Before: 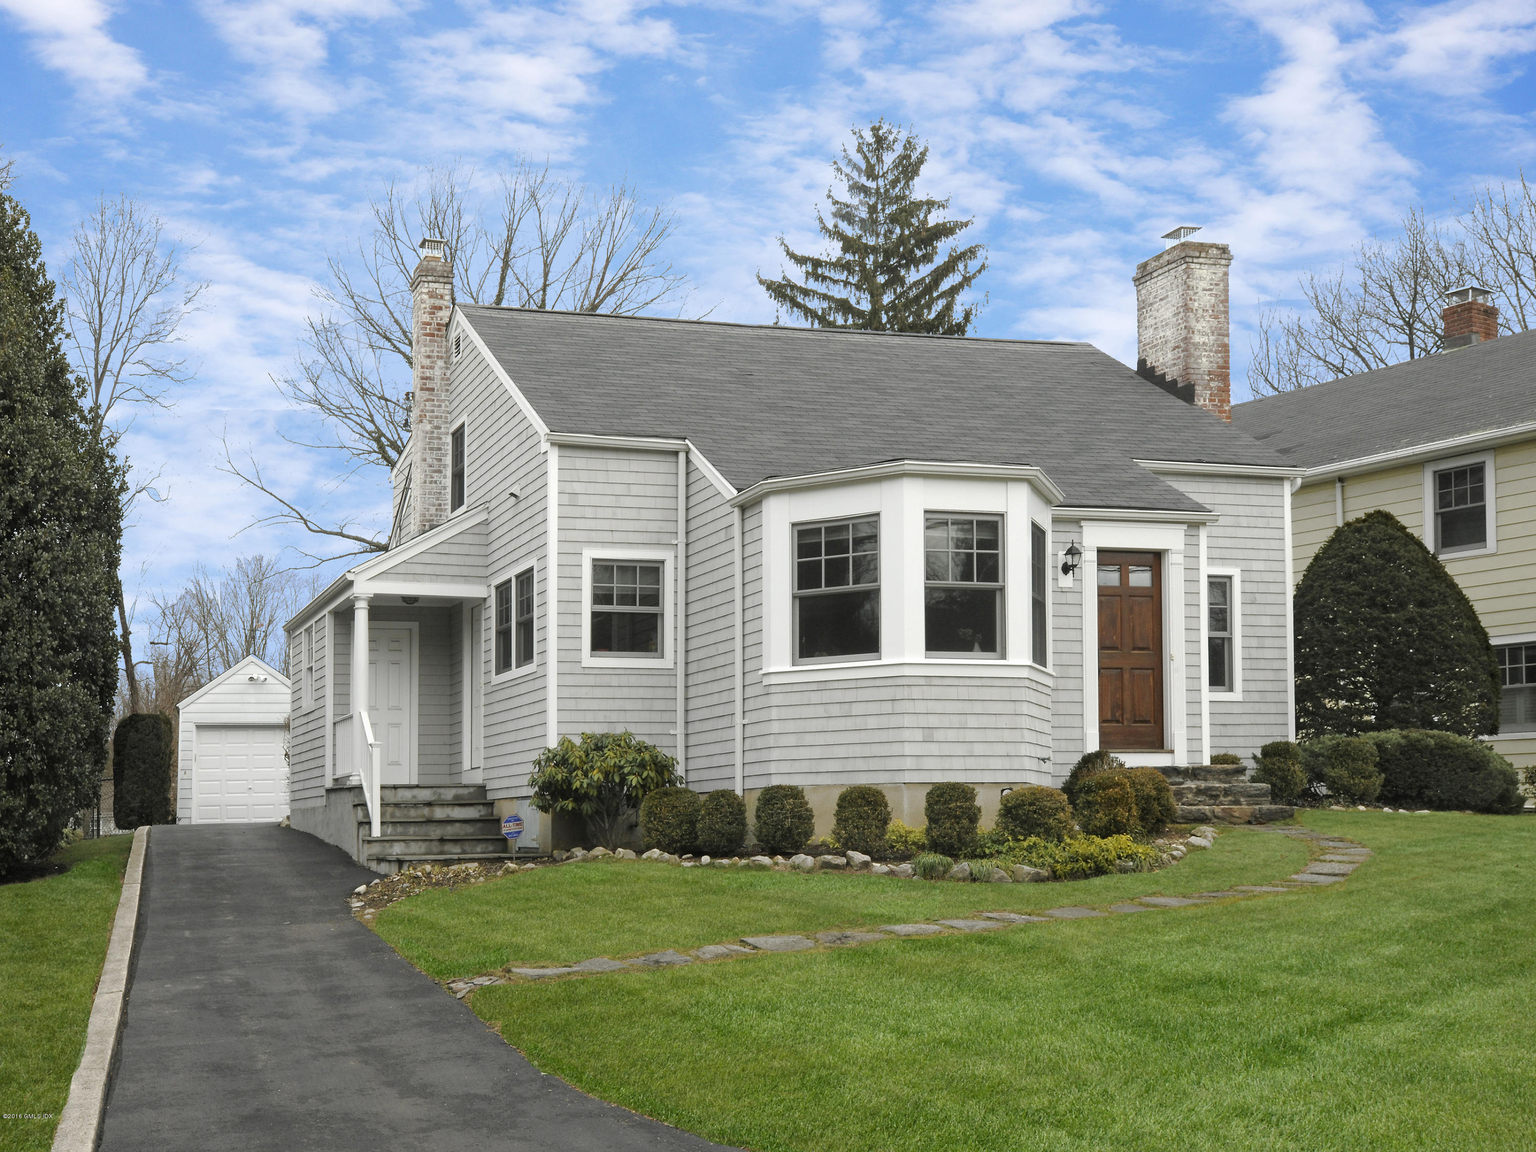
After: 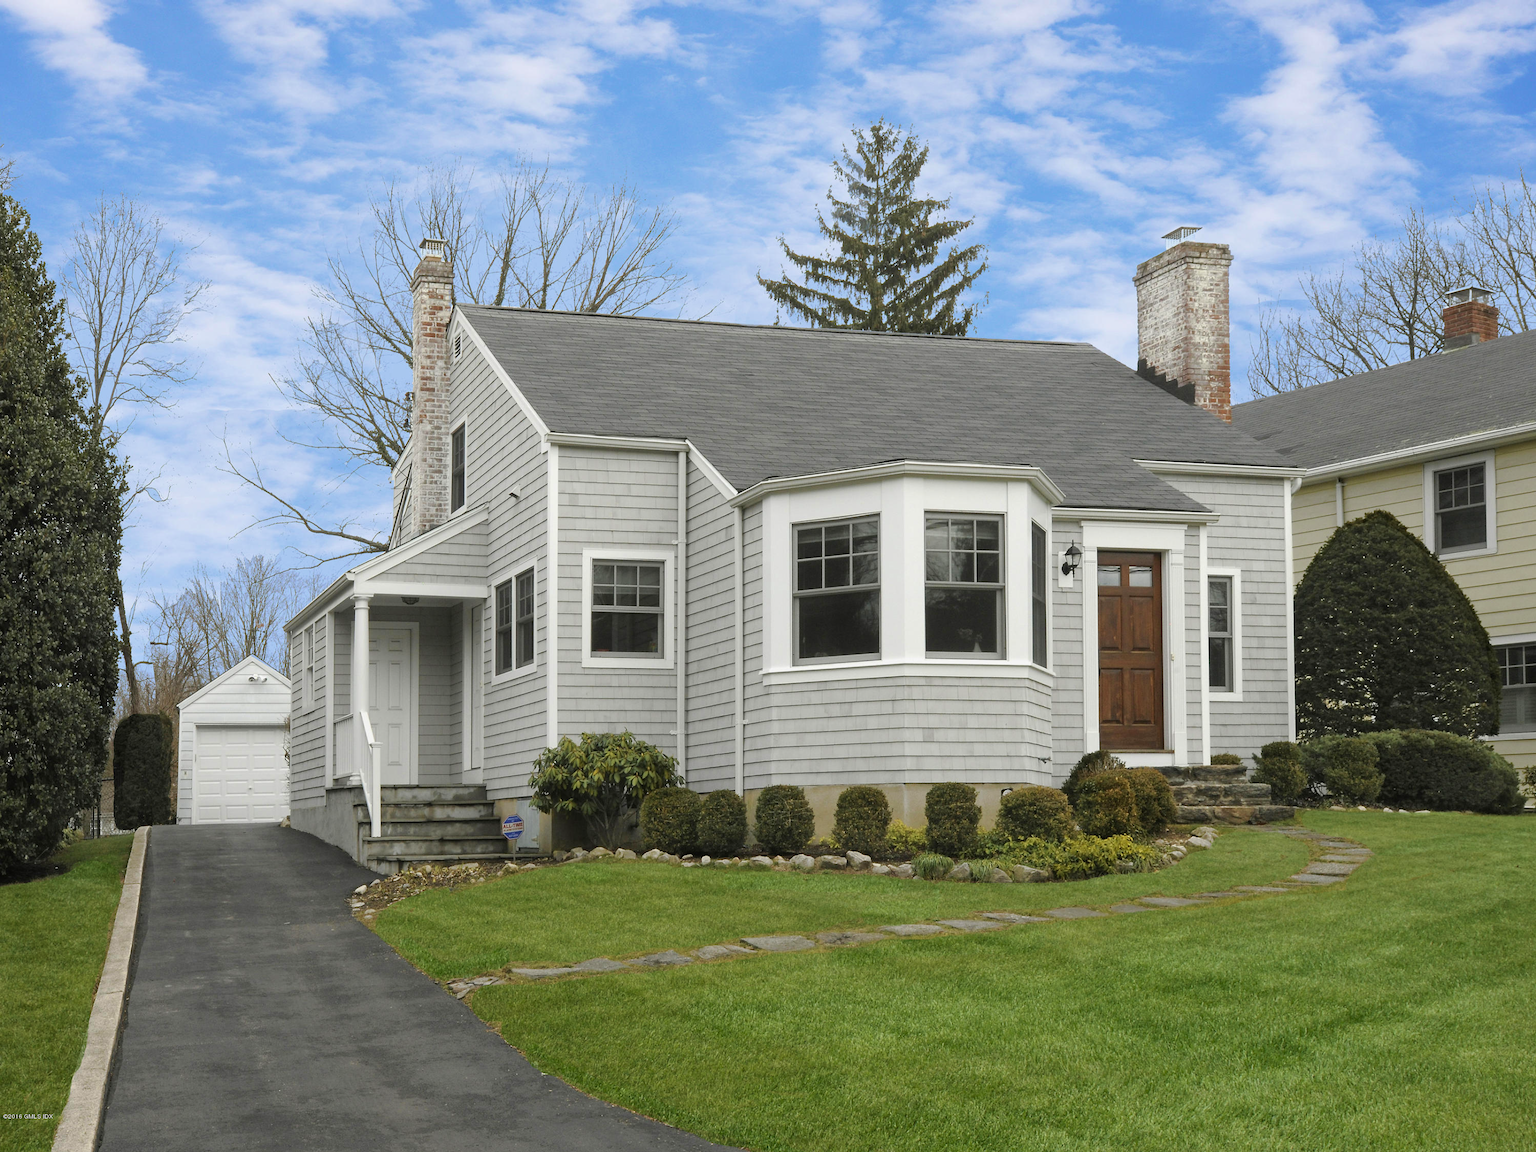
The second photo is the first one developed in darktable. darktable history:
exposure: exposure -0.116 EV, compensate exposure bias true, compensate highlight preservation false
velvia: on, module defaults
